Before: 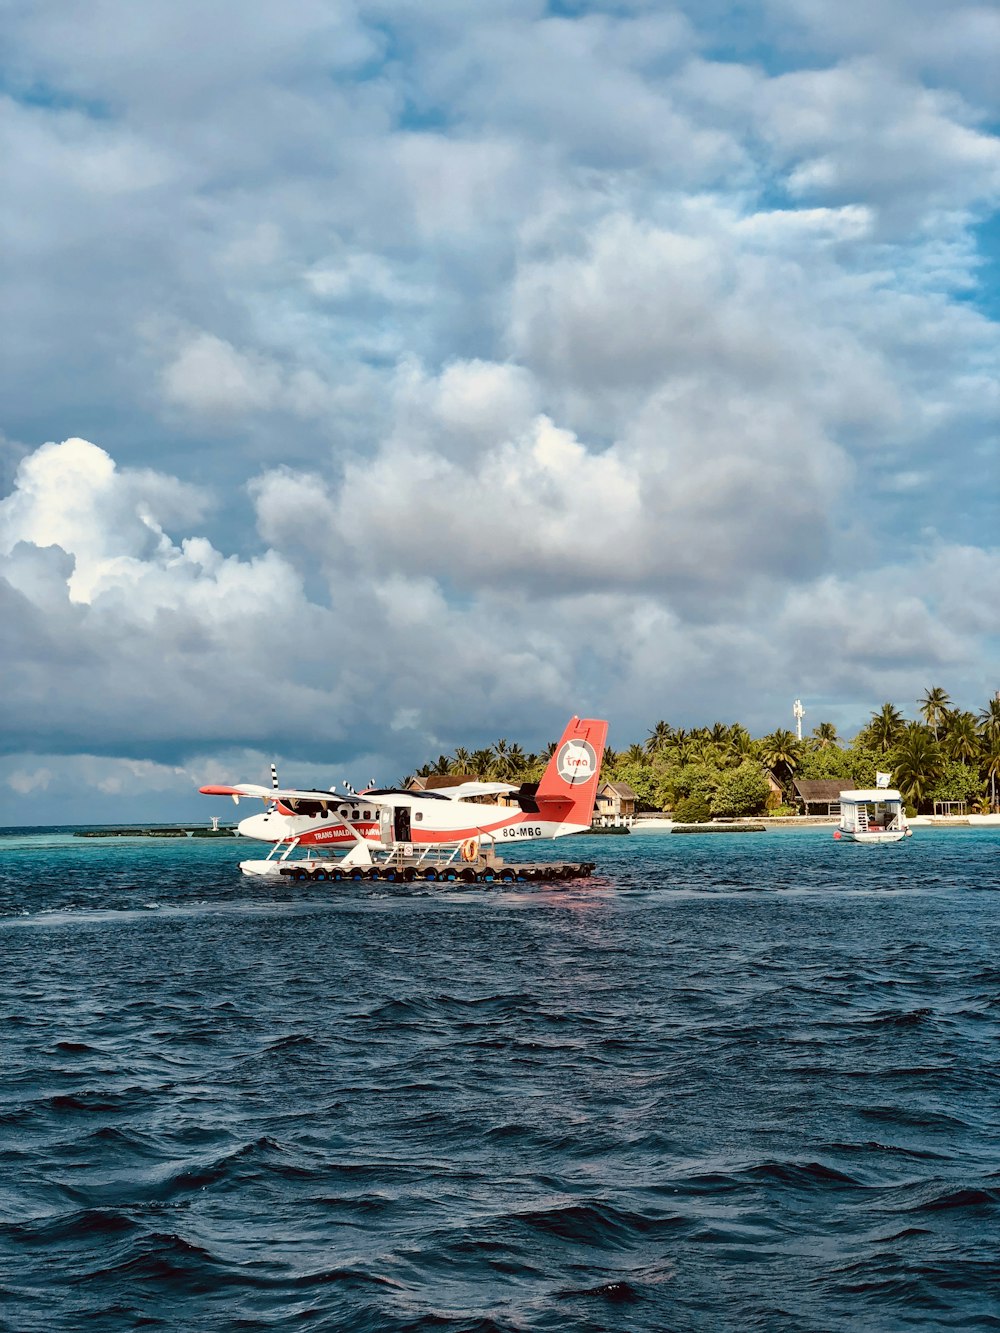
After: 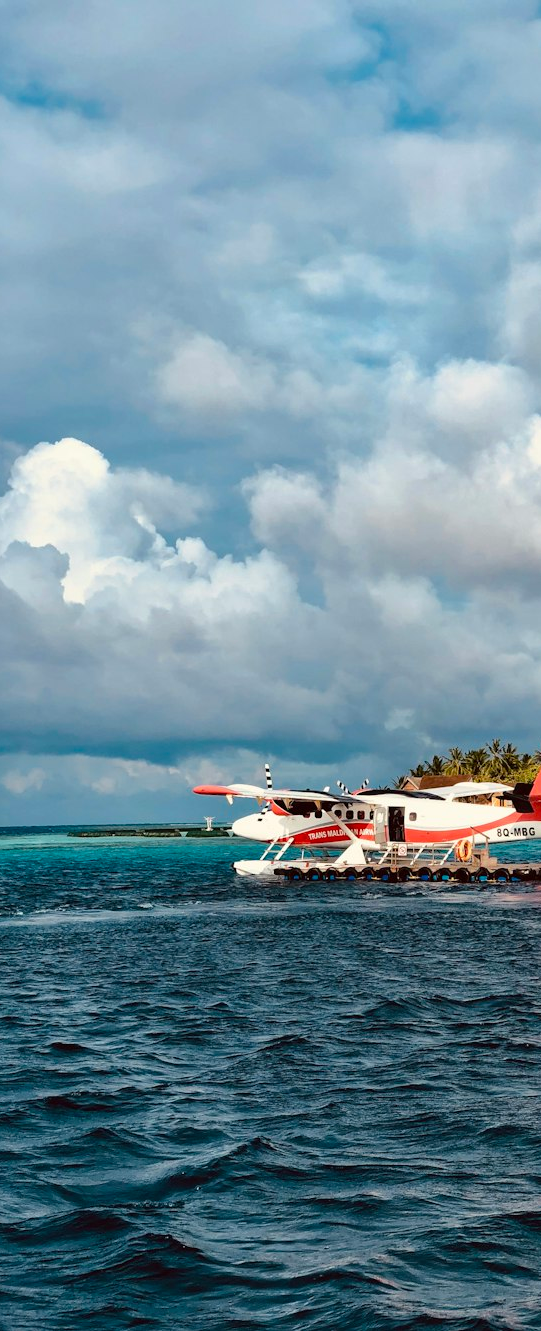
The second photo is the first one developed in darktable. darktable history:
crop: left 0.65%, right 45.205%, bottom 0.087%
